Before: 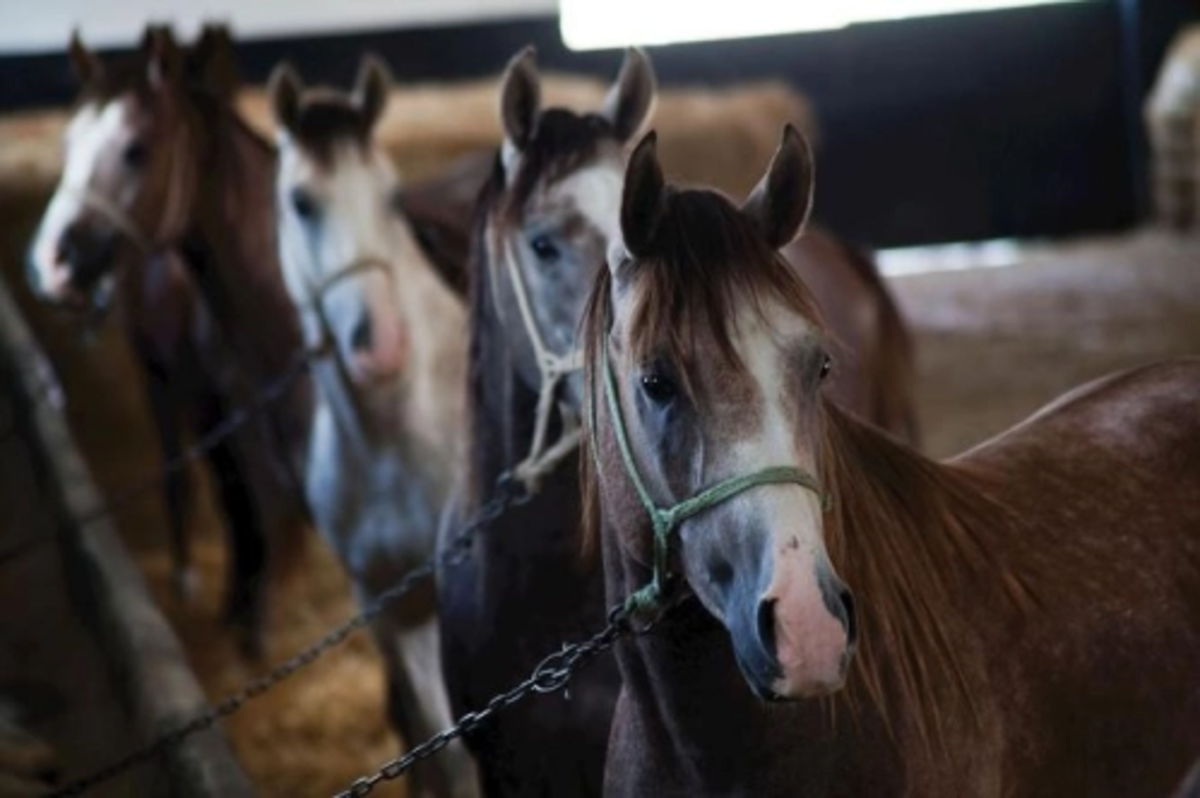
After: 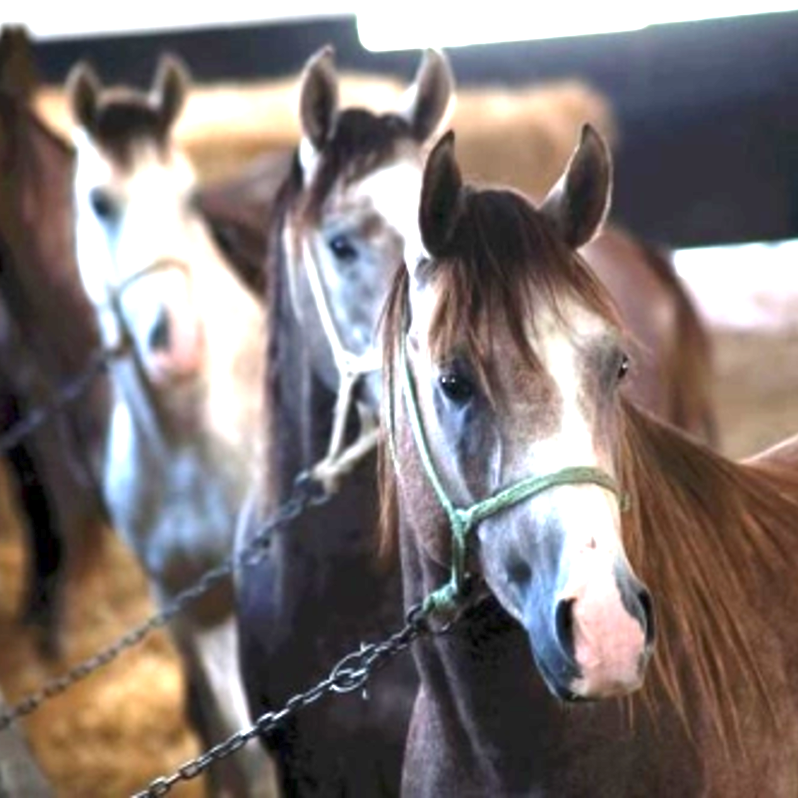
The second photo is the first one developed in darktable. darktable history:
crop: left 16.899%, right 16.556%
exposure: exposure 2 EV, compensate exposure bias true, compensate highlight preservation false
